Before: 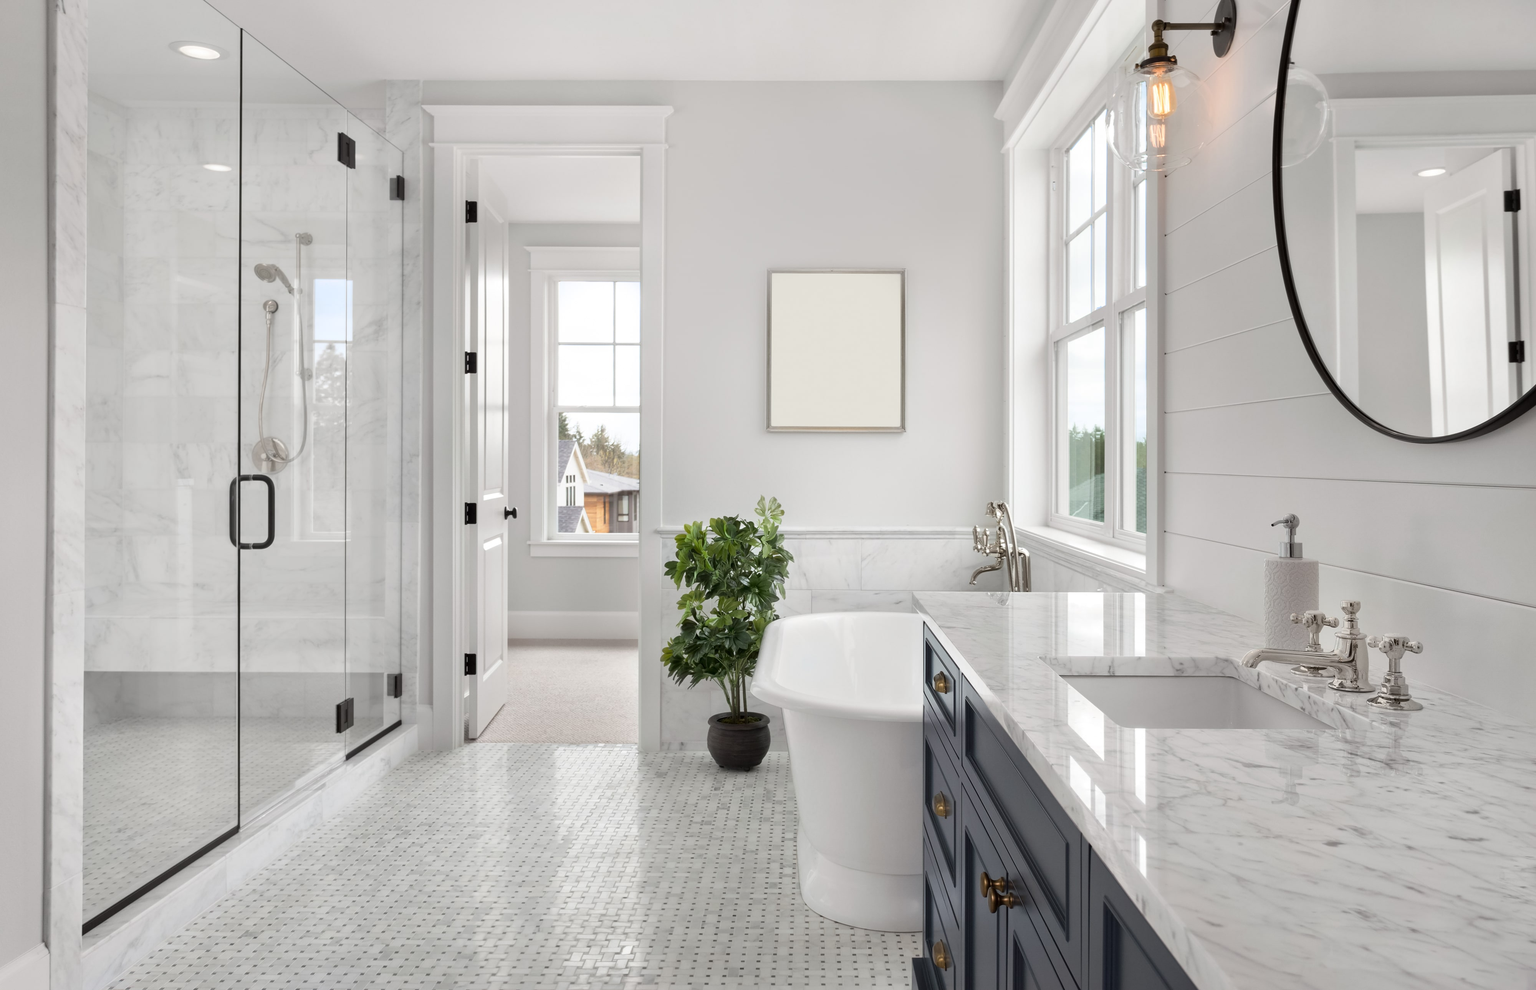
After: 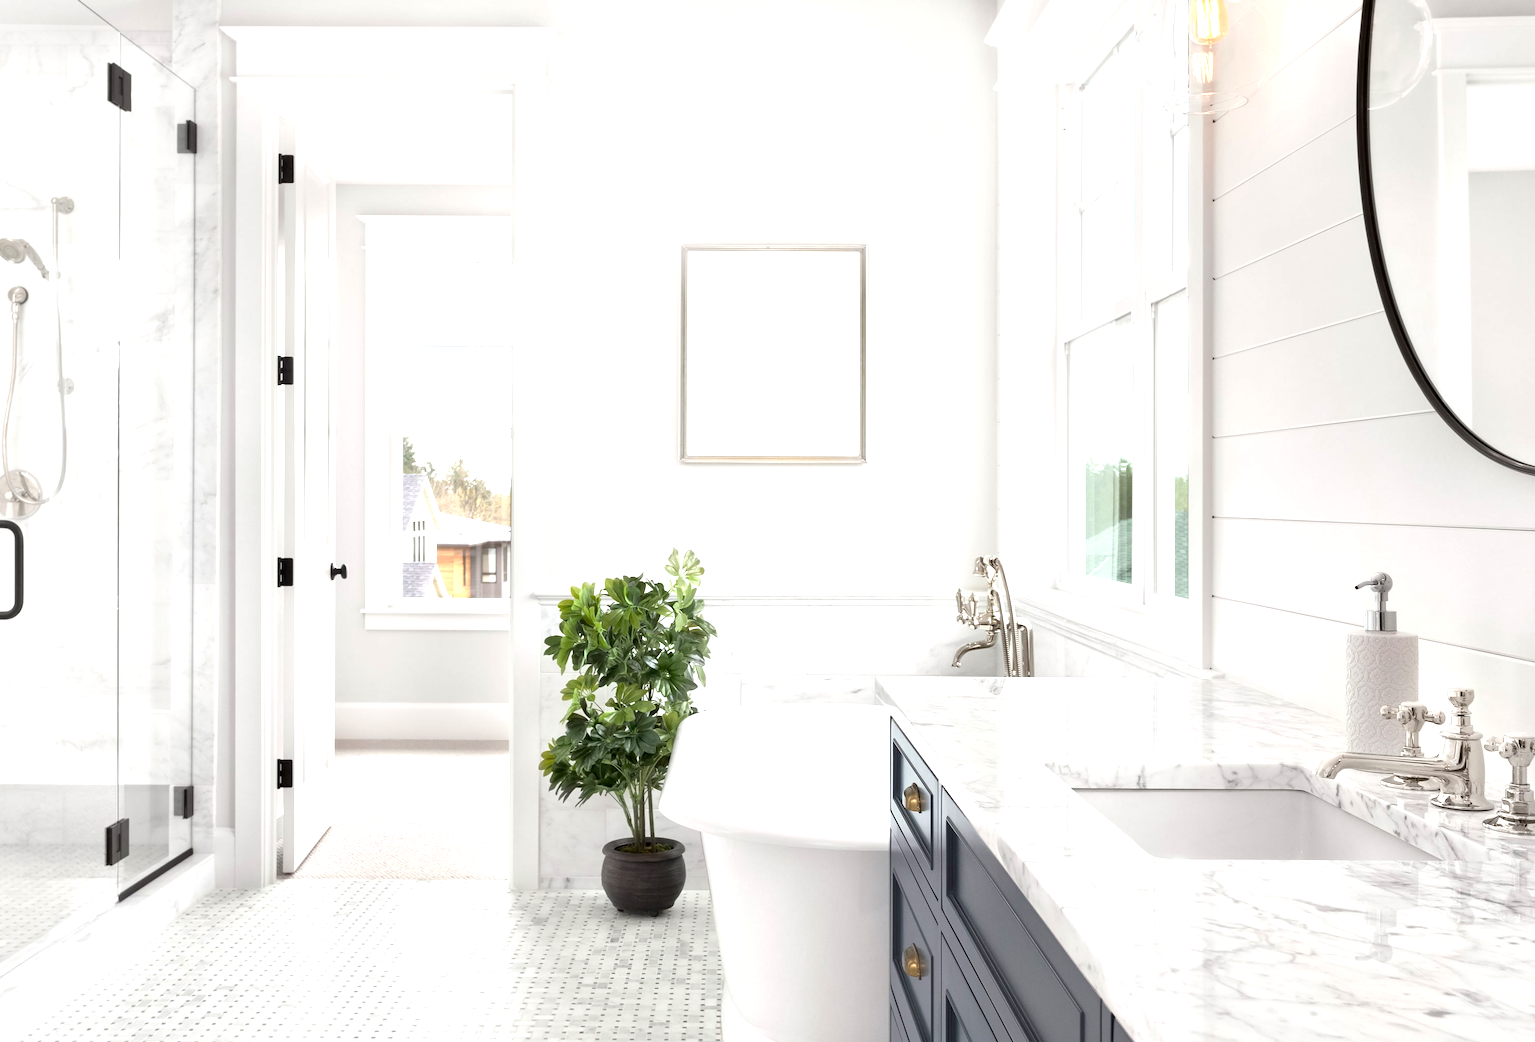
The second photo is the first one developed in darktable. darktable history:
exposure: black level correction 0.001, exposure 0.955 EV, compensate exposure bias true, compensate highlight preservation false
crop: left 16.768%, top 8.653%, right 8.362%, bottom 12.485%
